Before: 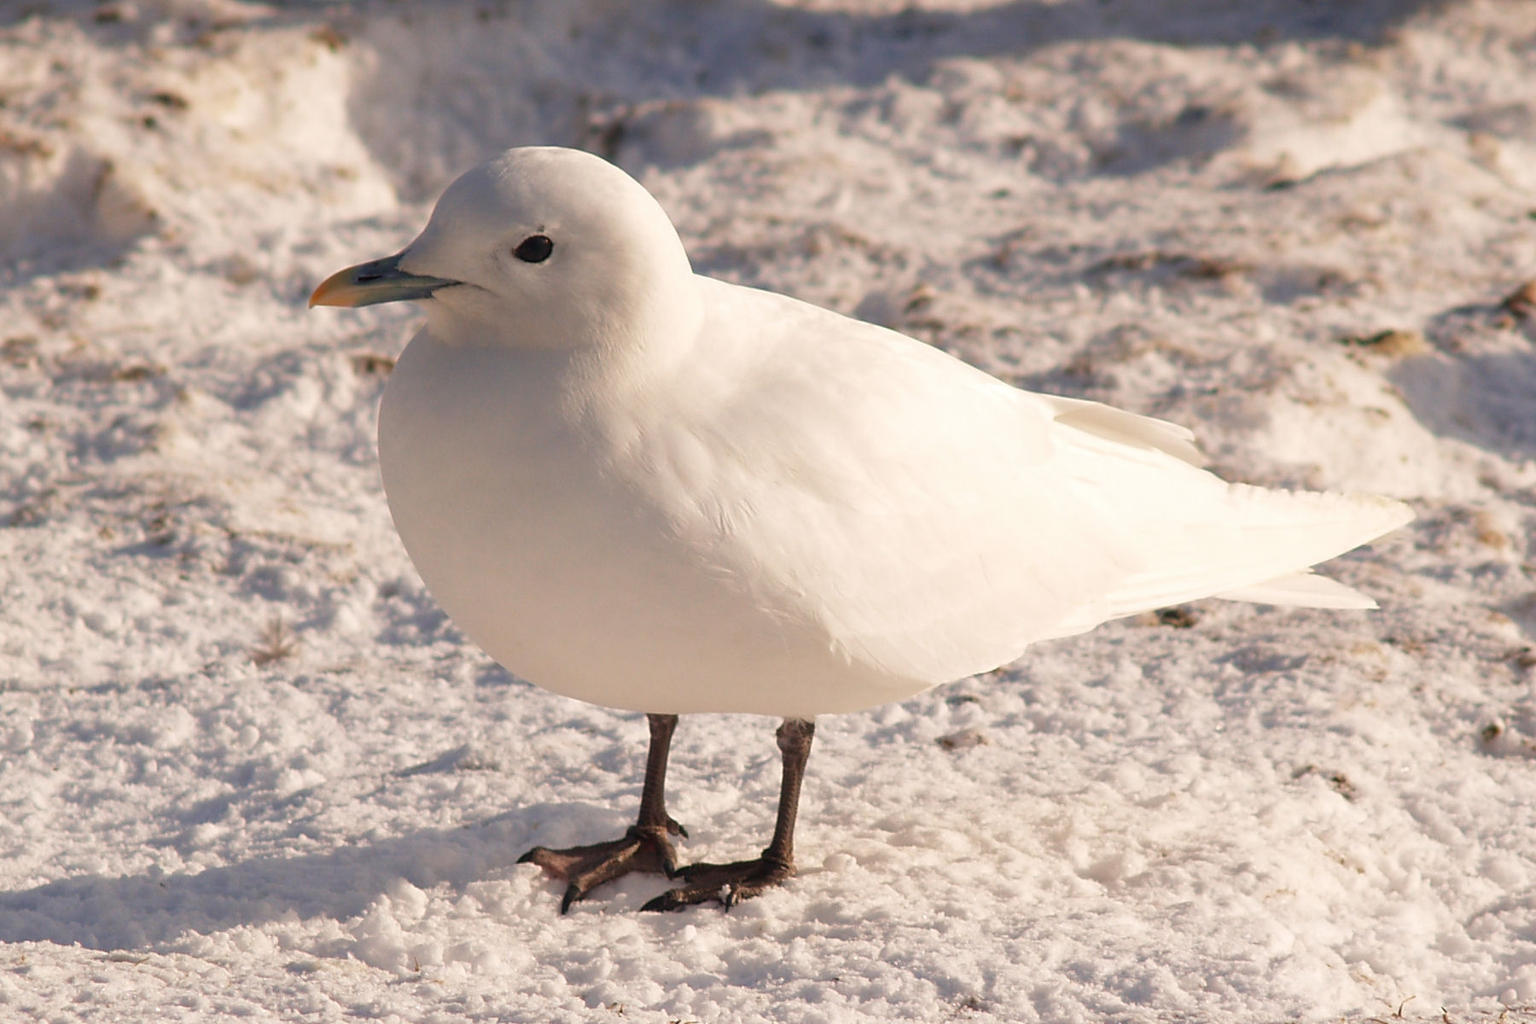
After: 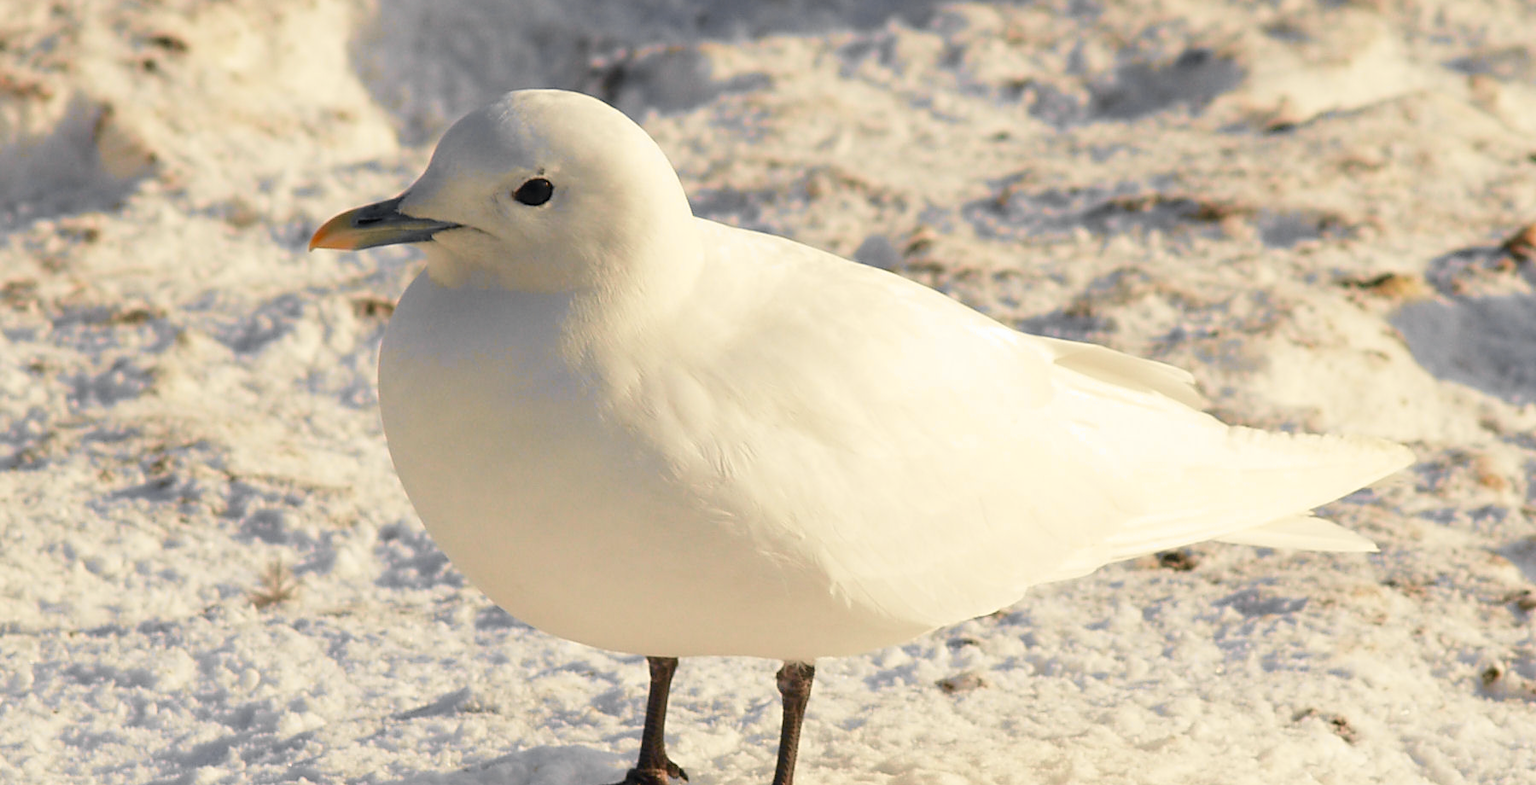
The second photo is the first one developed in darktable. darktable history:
crop: top 5.667%, bottom 17.637%
tone curve: curves: ch0 [(0, 0) (0.071, 0.058) (0.266, 0.268) (0.498, 0.542) (0.766, 0.807) (1, 0.983)]; ch1 [(0, 0) (0.346, 0.307) (0.408, 0.387) (0.463, 0.465) (0.482, 0.493) (0.502, 0.499) (0.517, 0.502) (0.55, 0.548) (0.597, 0.61) (0.651, 0.698) (1, 1)]; ch2 [(0, 0) (0.346, 0.34) (0.434, 0.46) (0.485, 0.494) (0.5, 0.498) (0.517, 0.506) (0.526, 0.539) (0.583, 0.603) (0.625, 0.659) (1, 1)], color space Lab, independent channels, preserve colors none
exposure: exposure 0.078 EV, compensate highlight preservation false
